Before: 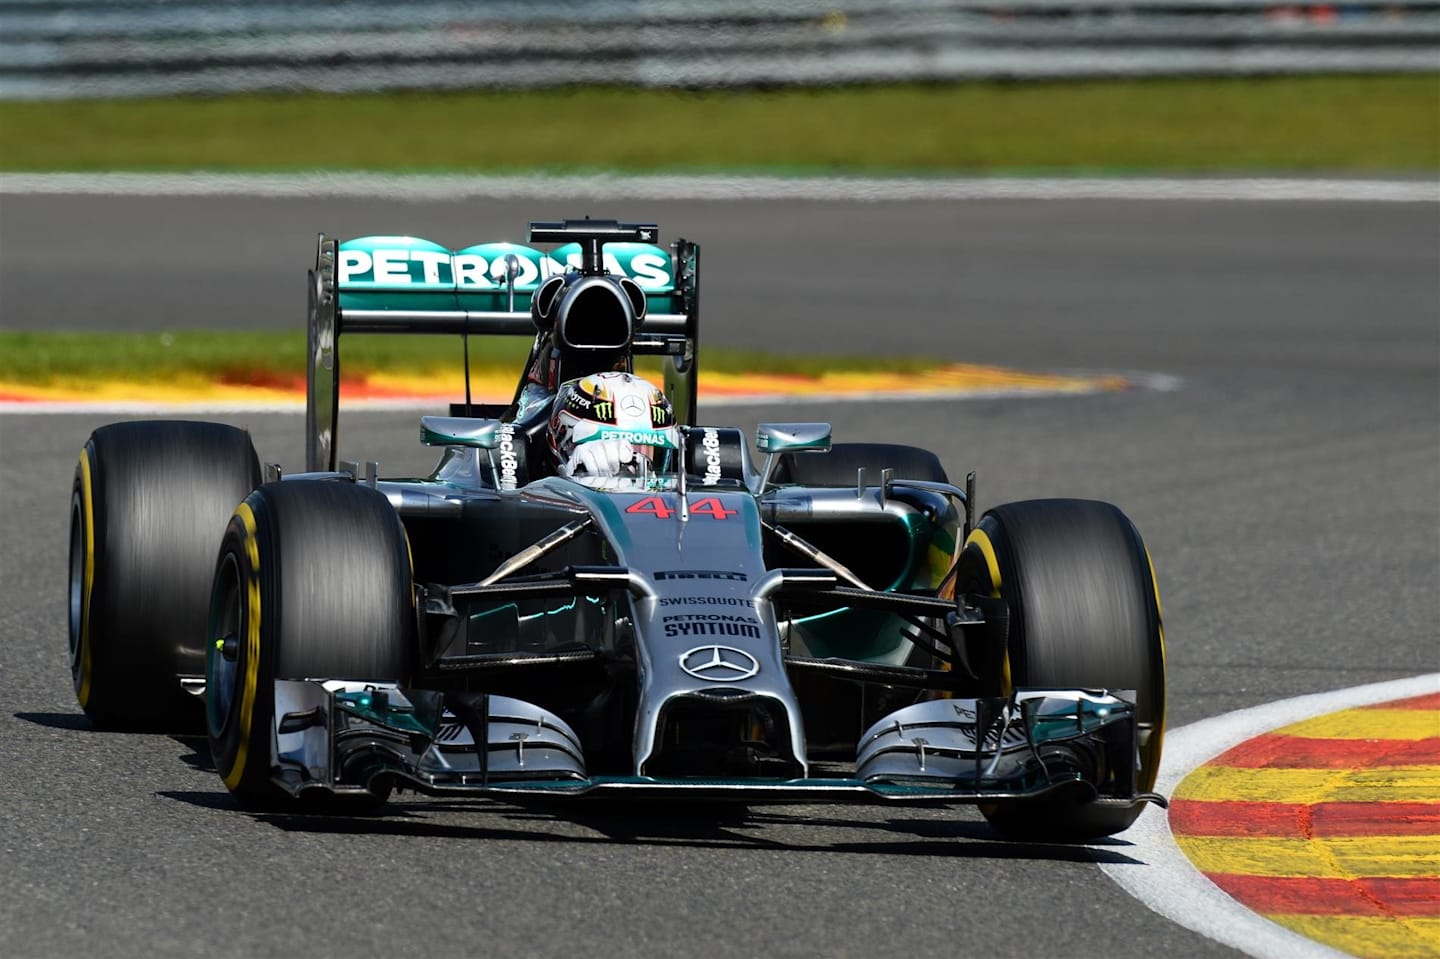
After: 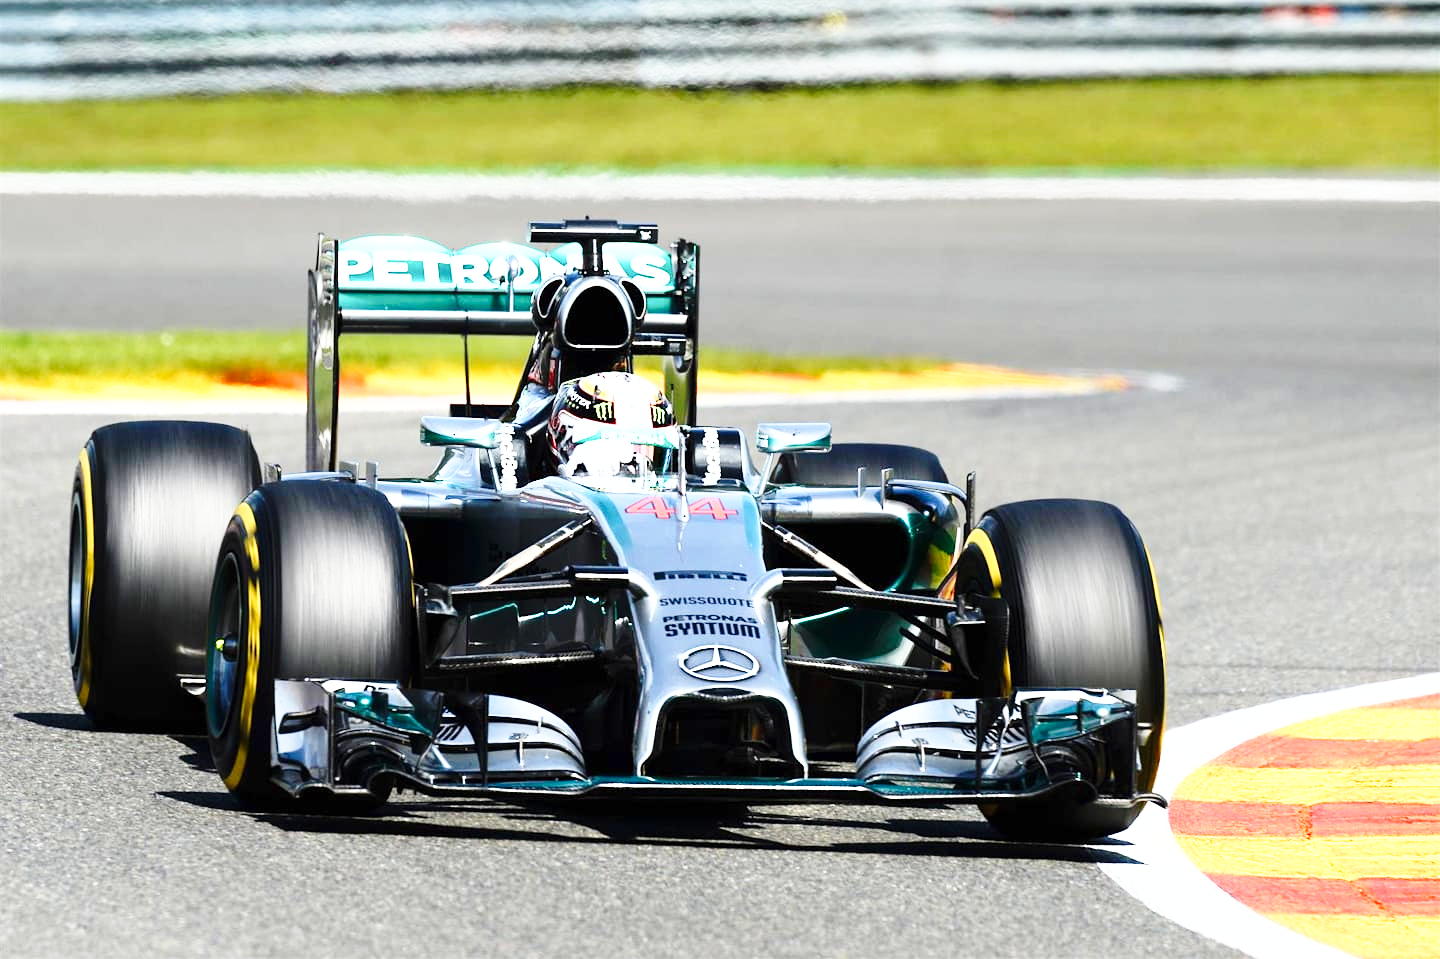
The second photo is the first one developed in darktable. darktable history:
base curve: curves: ch0 [(0, 0) (0.028, 0.03) (0.121, 0.232) (0.46, 0.748) (0.859, 0.968) (1, 1)], preserve colors none
shadows and highlights: shadows 0.998, highlights 40.93
exposure: exposure 1.058 EV, compensate highlight preservation false
